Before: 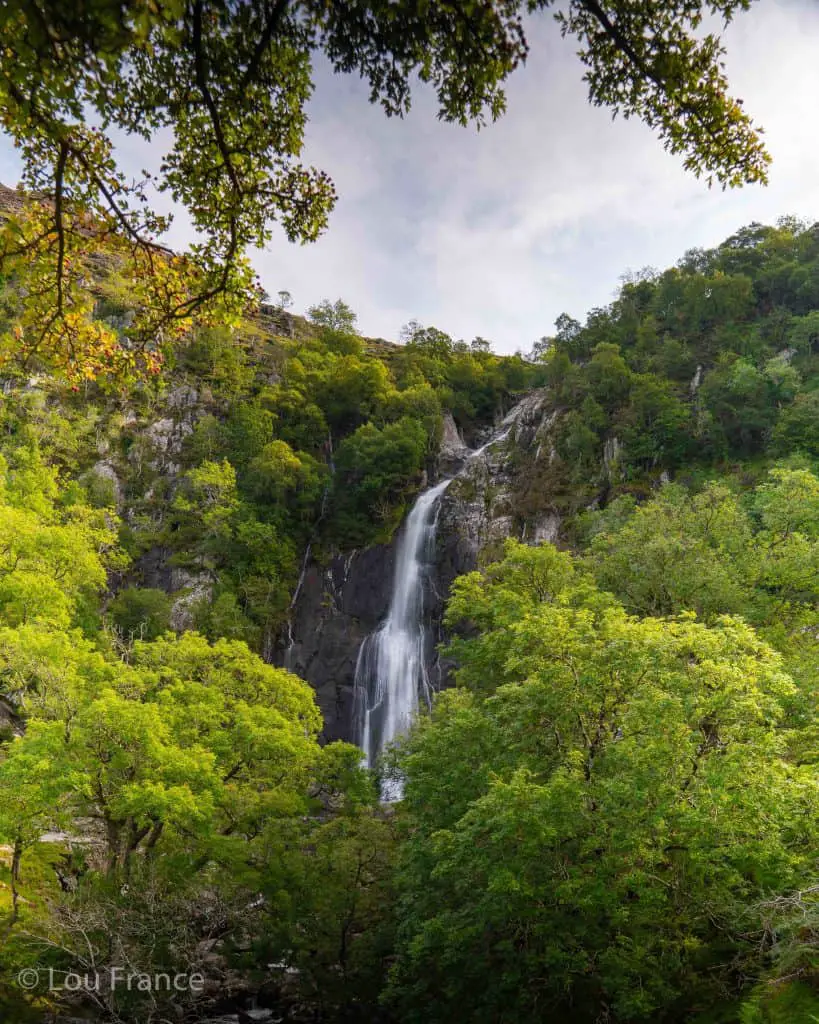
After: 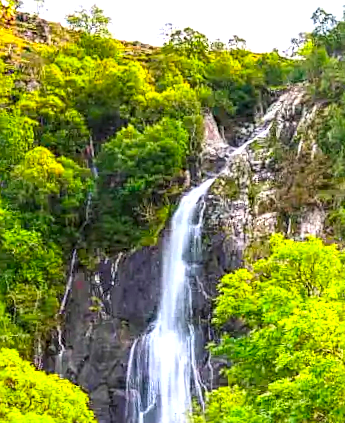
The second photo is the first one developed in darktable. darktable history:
crop: left 30%, top 30%, right 30%, bottom 30%
local contrast: highlights 40%, shadows 60%, detail 136%, midtone range 0.514
exposure: black level correction 0, exposure 1 EV, compensate exposure bias true, compensate highlight preservation false
sharpen: on, module defaults
rotate and perspective: rotation -2.56°, automatic cropping off
contrast brightness saturation: contrast 0.2, brightness 0.2, saturation 0.8
